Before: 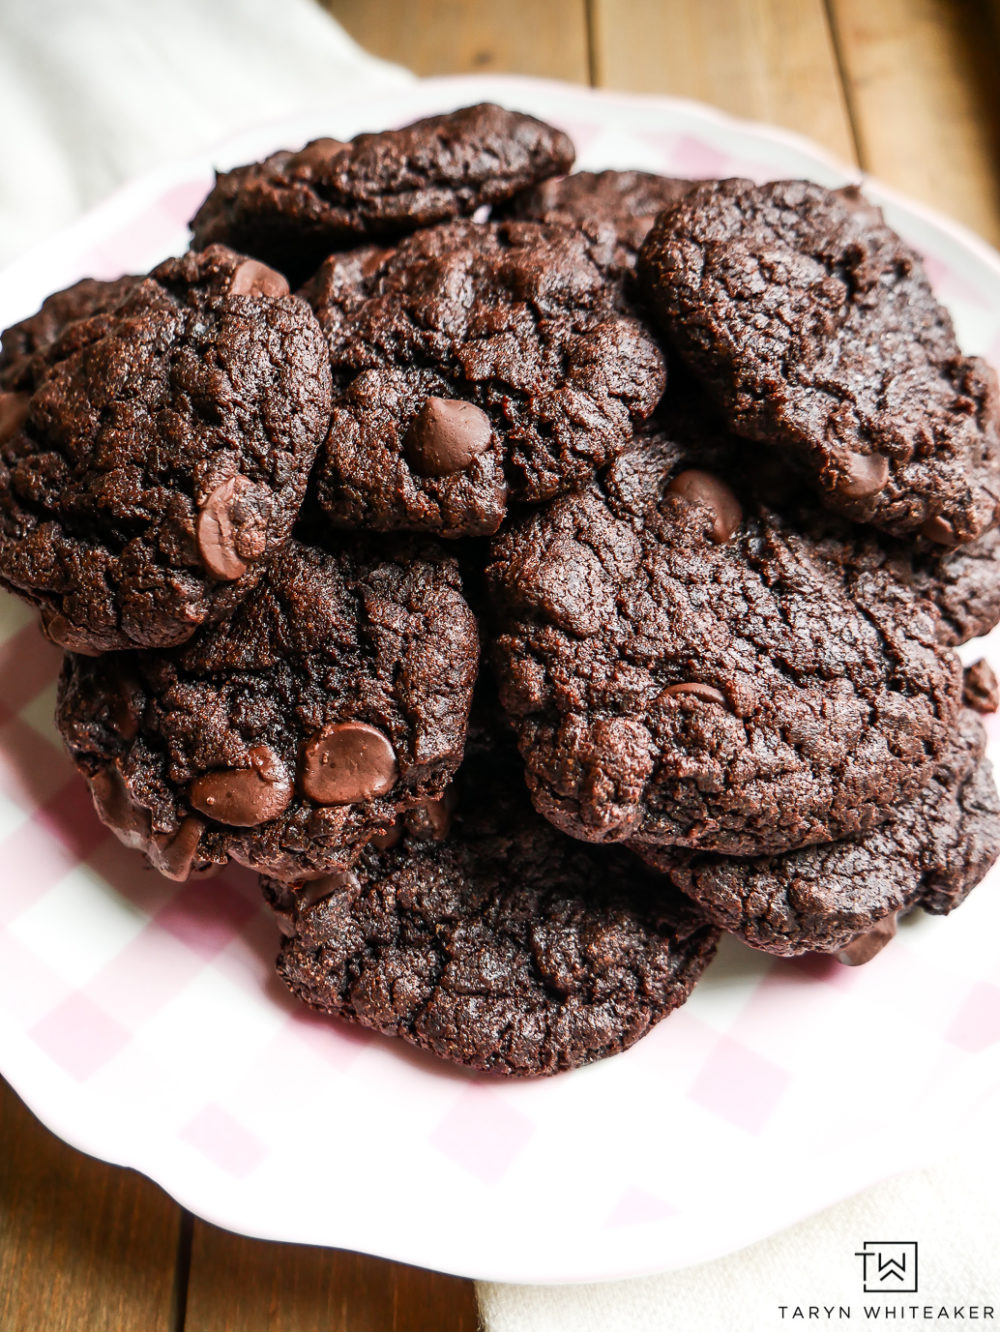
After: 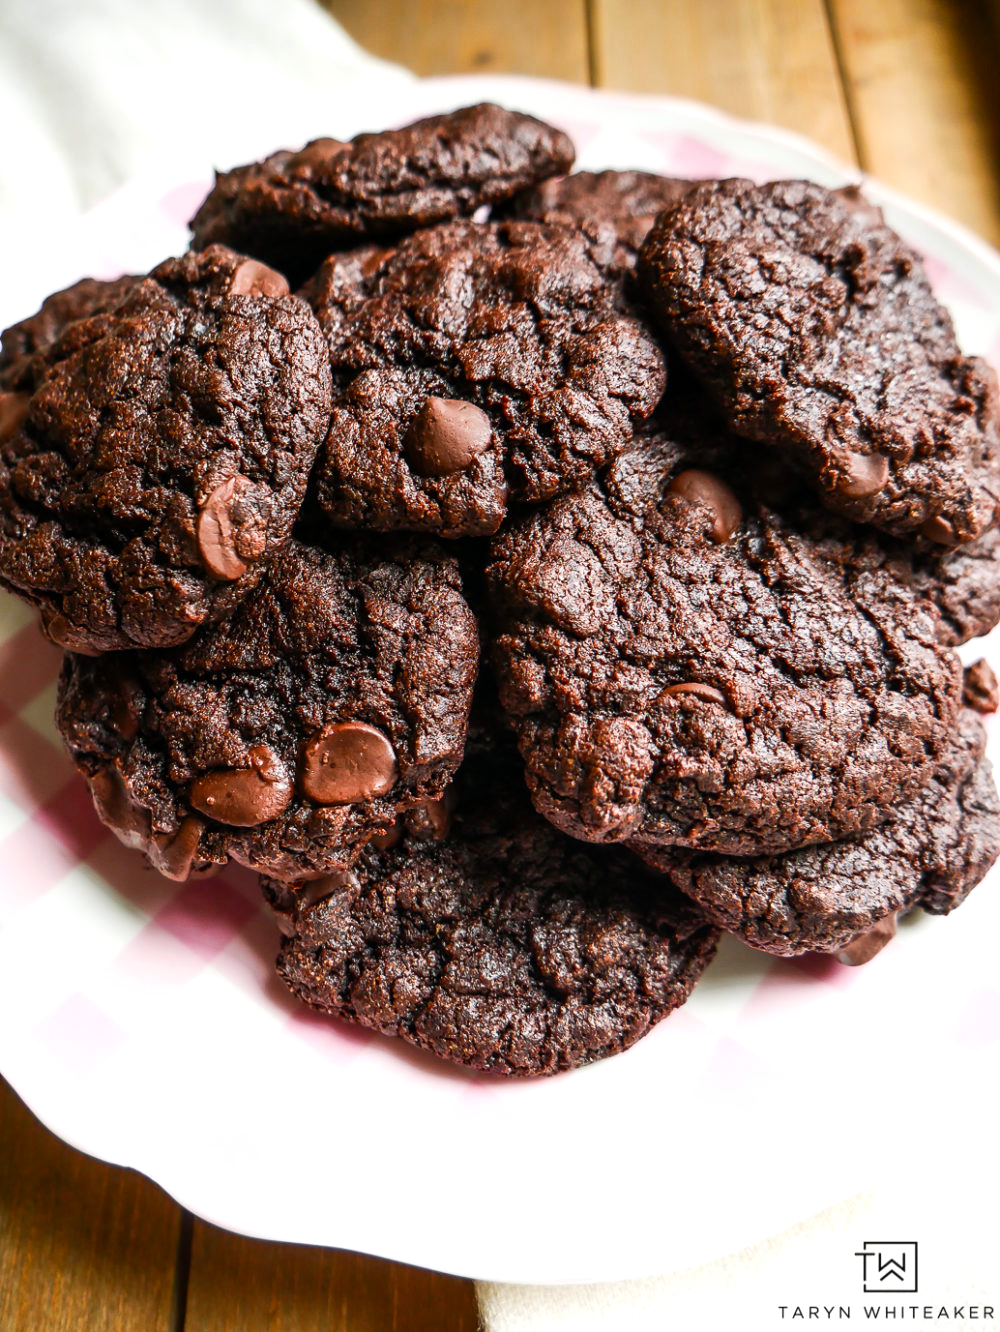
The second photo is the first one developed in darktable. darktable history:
color balance rgb: linear chroma grading › global chroma 0.576%, perceptual saturation grading › global saturation 19.909%, perceptual brilliance grading › global brilliance 3.881%
